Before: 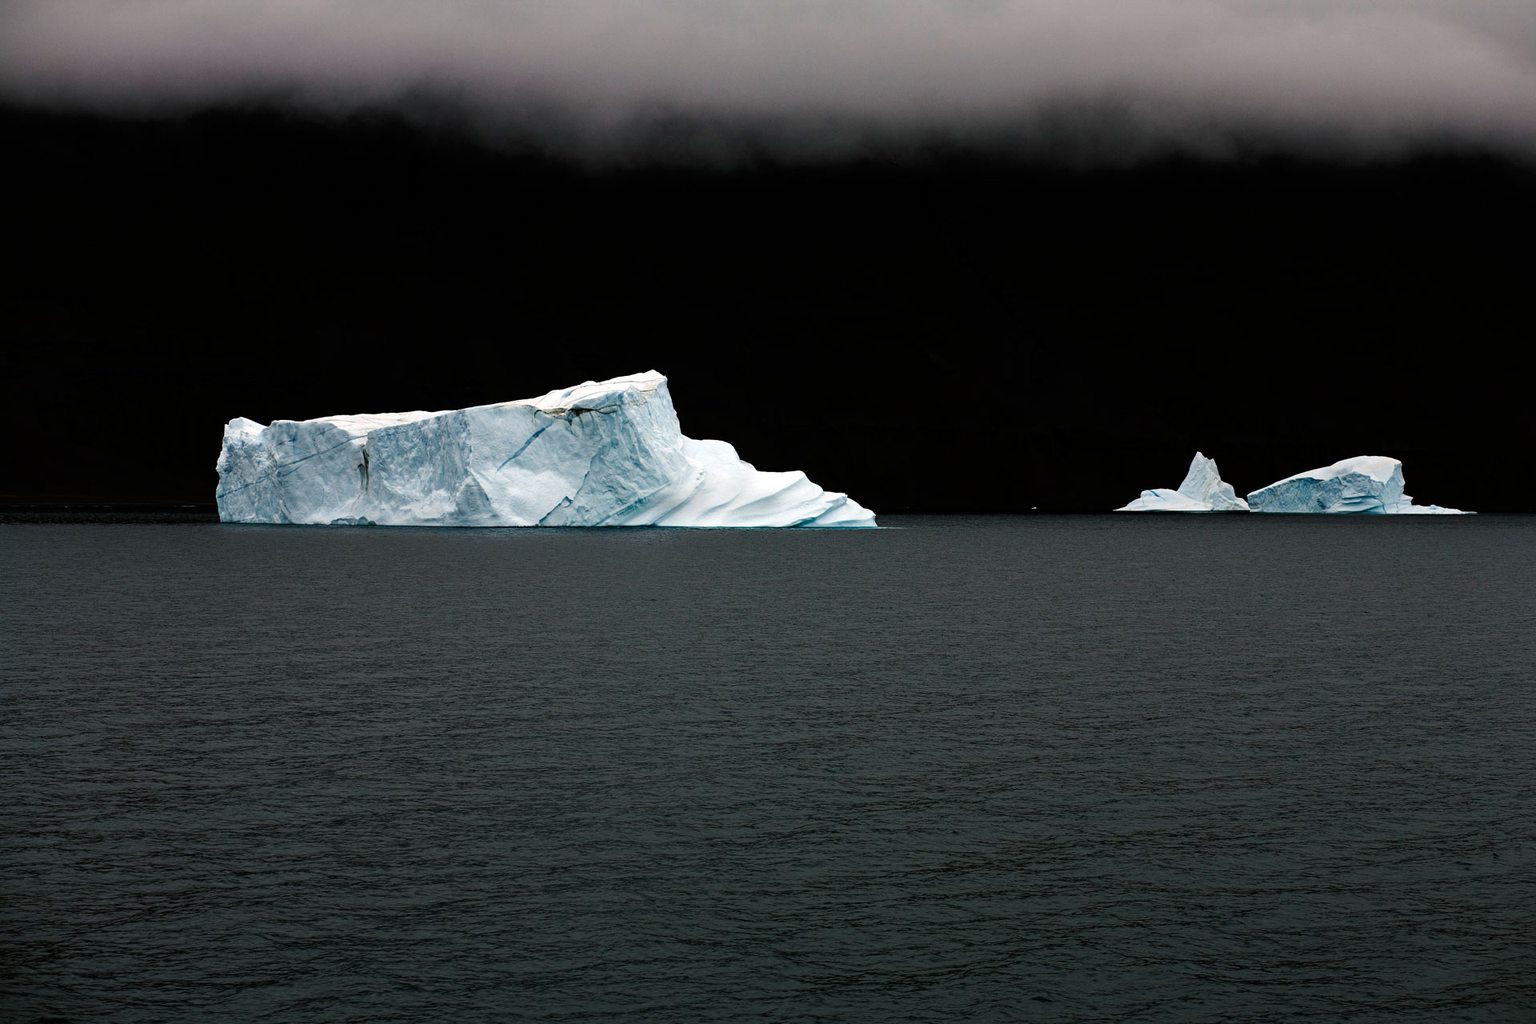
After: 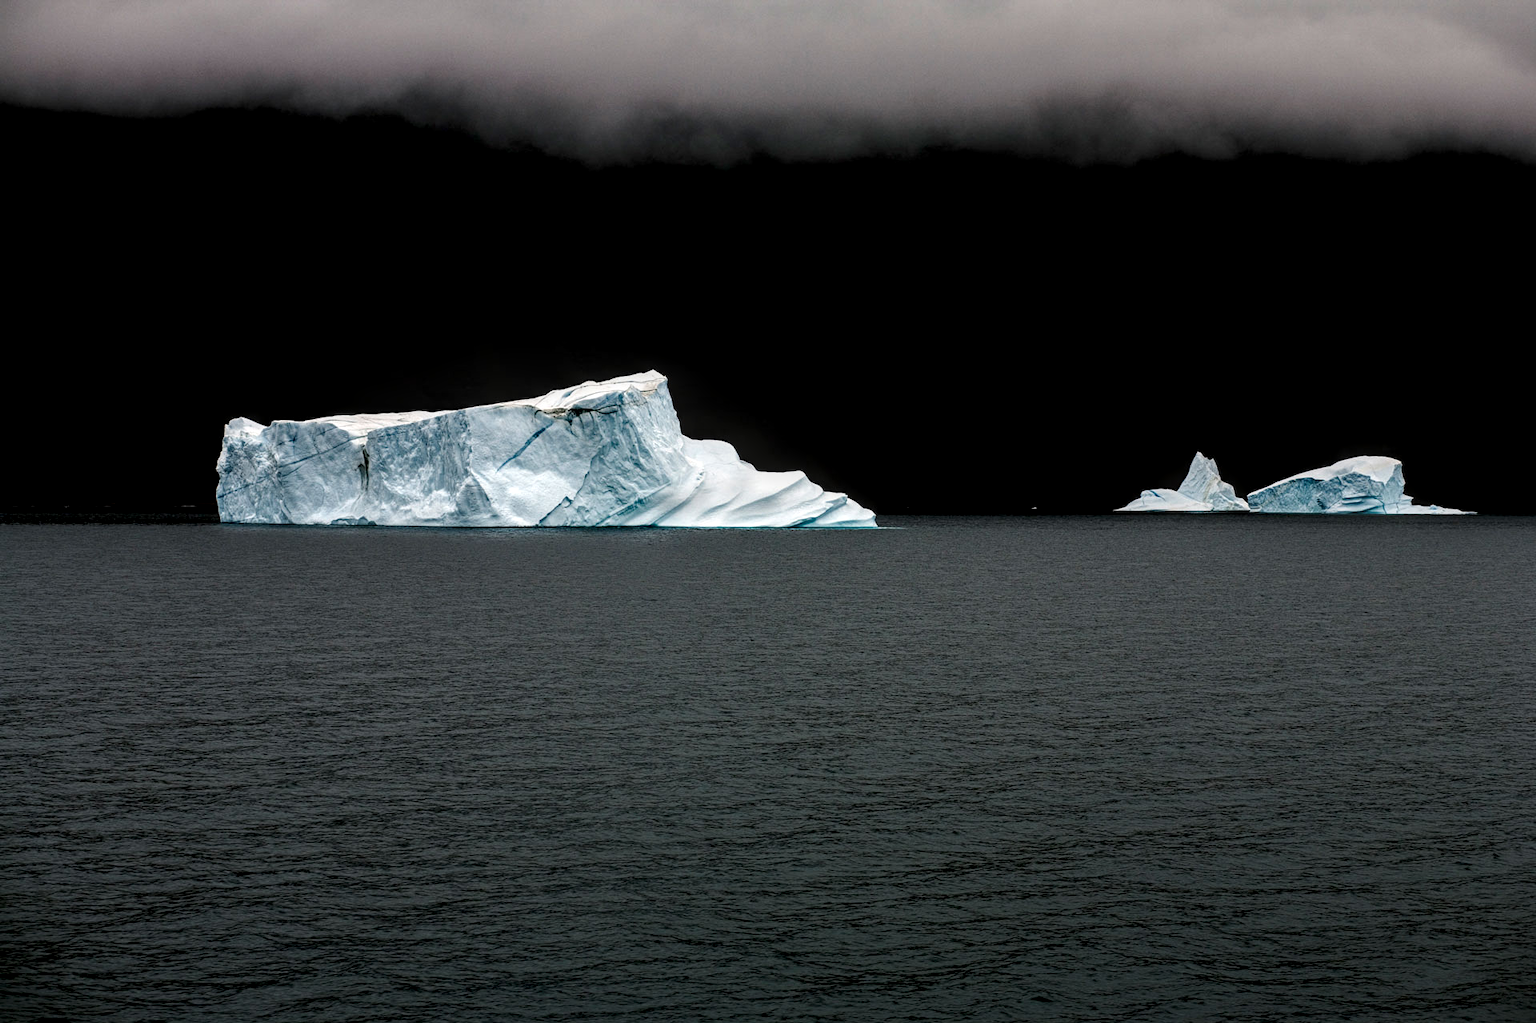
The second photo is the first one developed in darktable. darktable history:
crop: bottom 0.071%
local contrast: detail 150%
